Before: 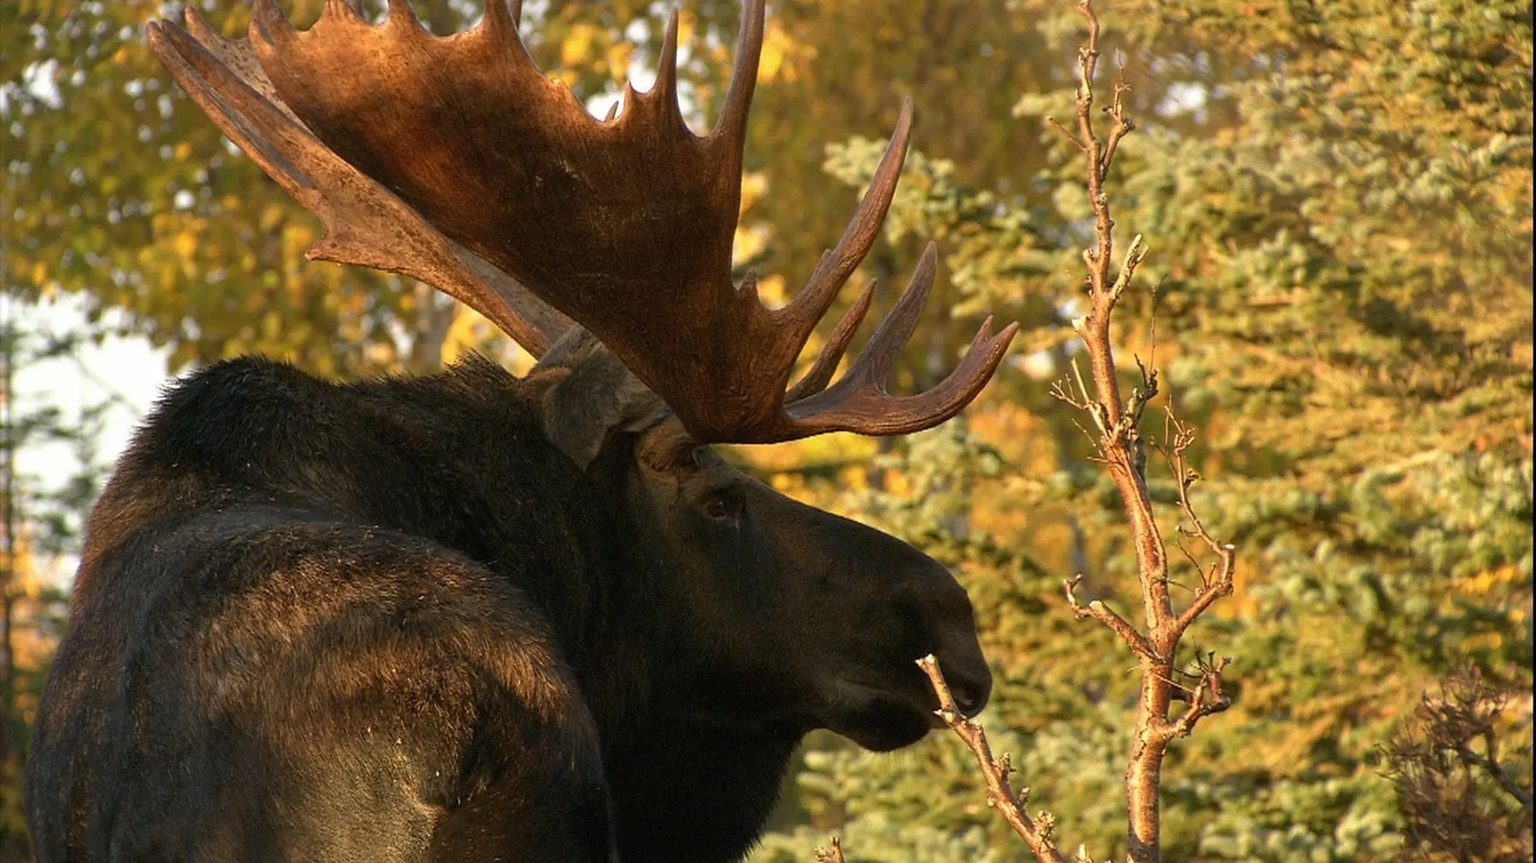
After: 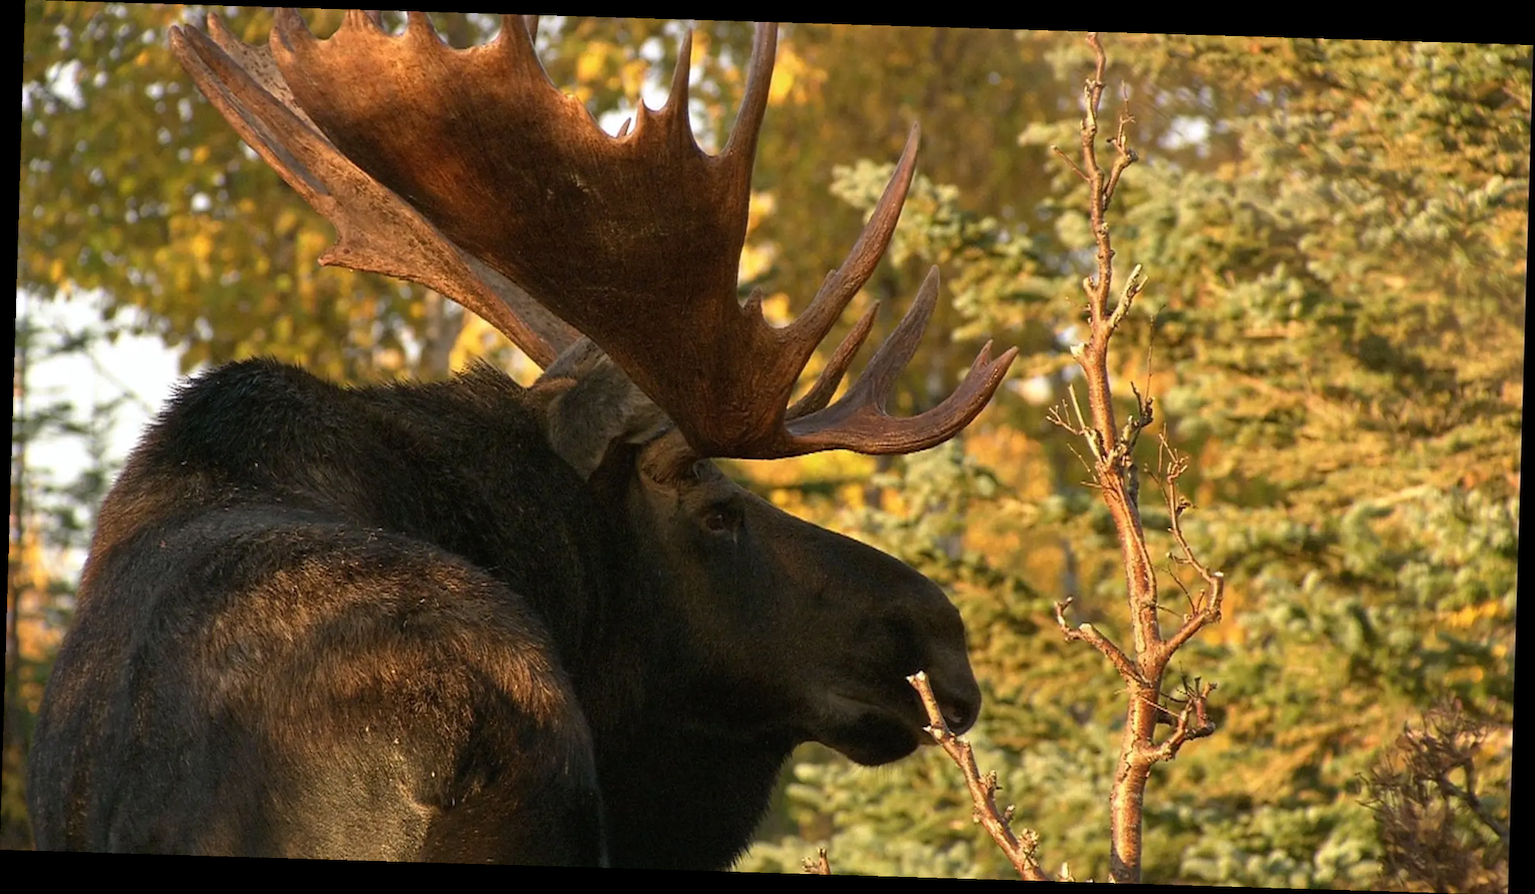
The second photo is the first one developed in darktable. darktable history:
white balance: red 1.004, blue 1.024
rotate and perspective: rotation 1.72°, automatic cropping off
